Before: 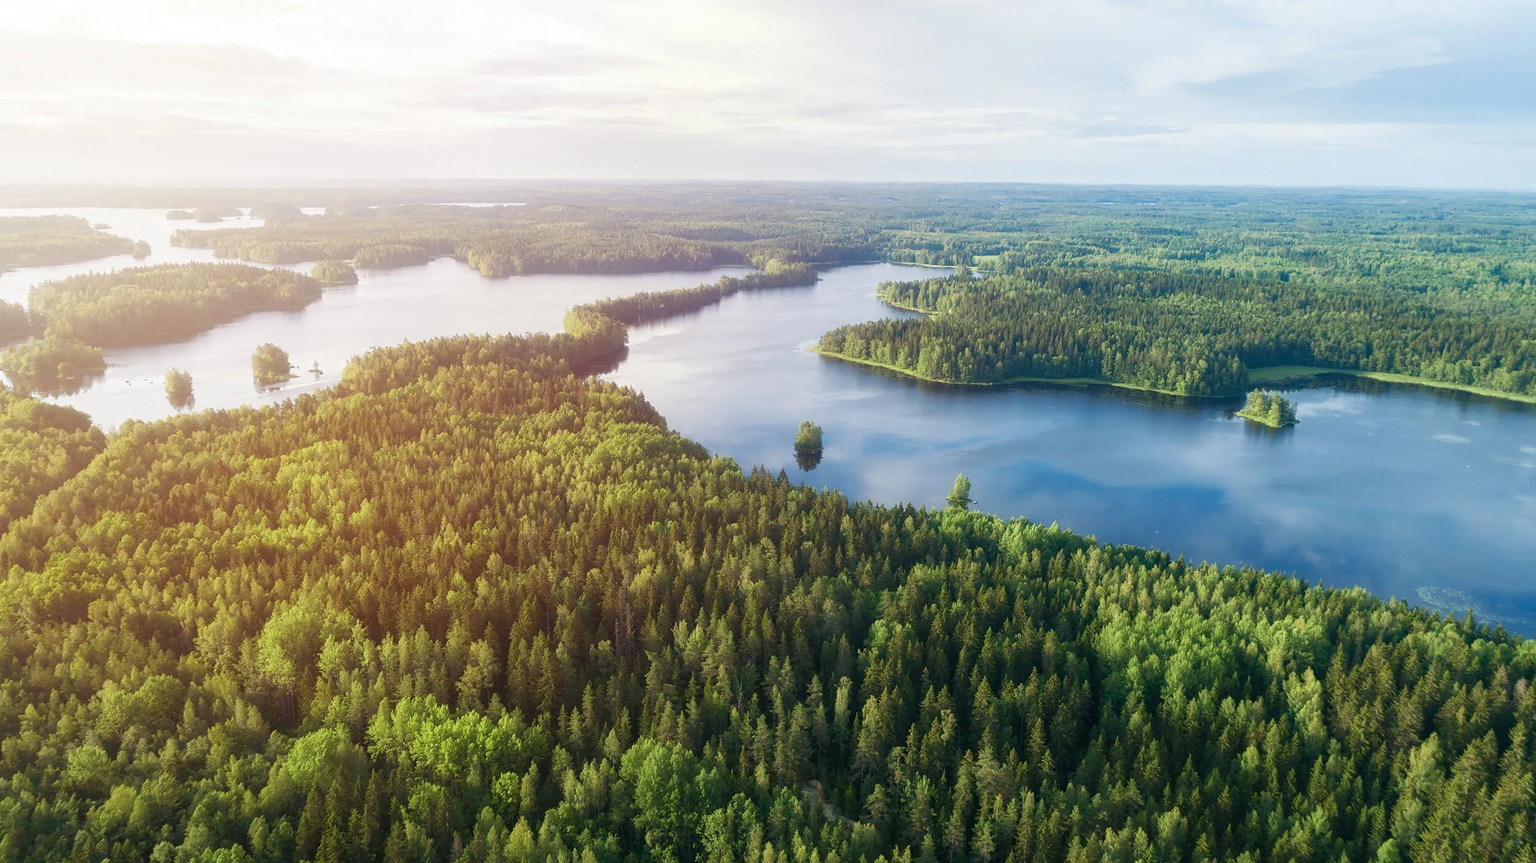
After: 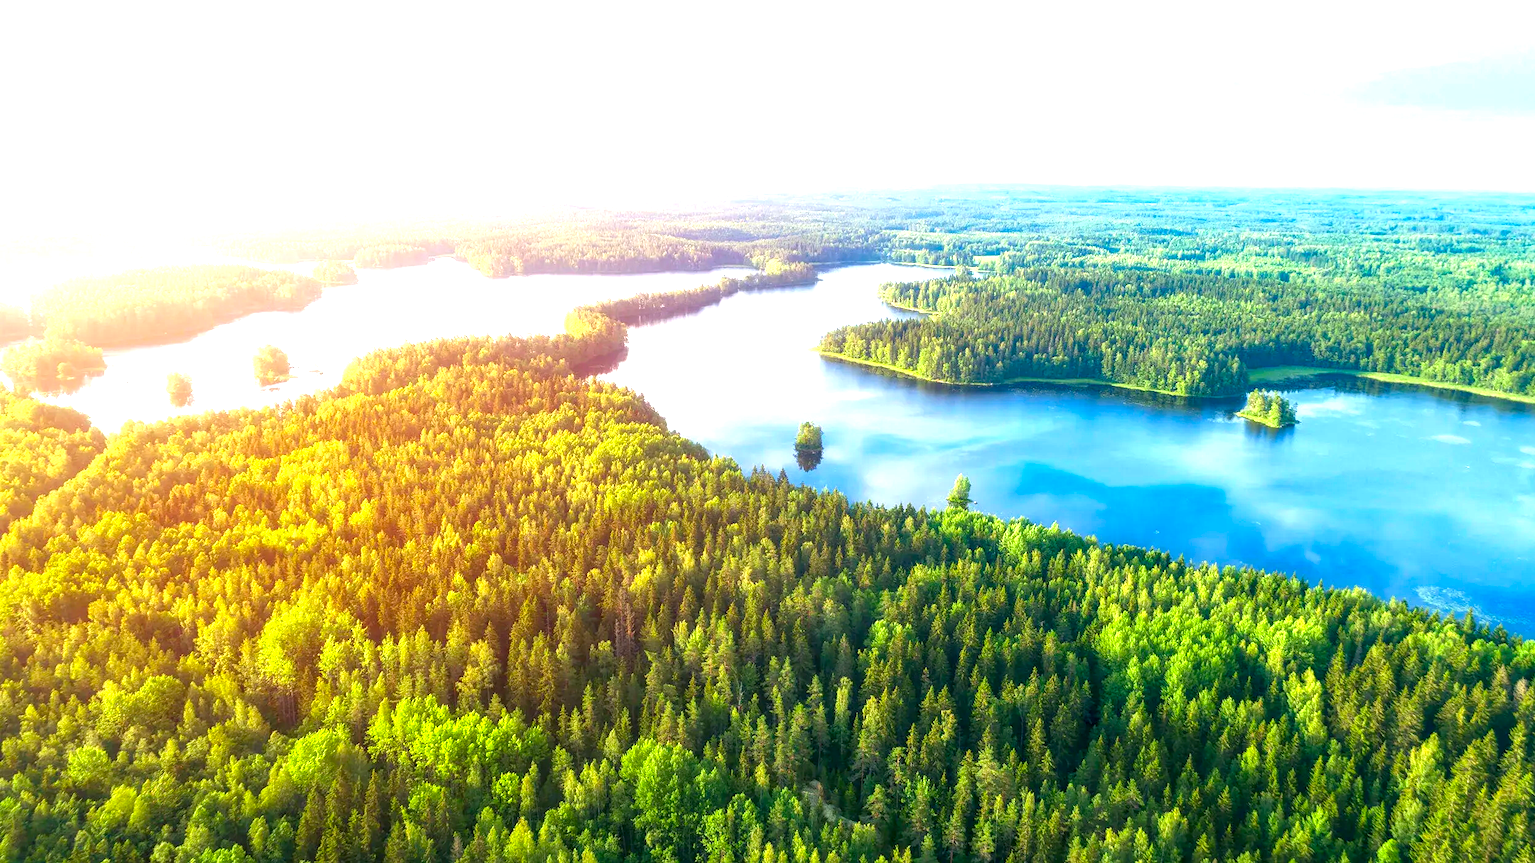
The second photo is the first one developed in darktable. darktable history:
exposure: black level correction 0.001, exposure 0.959 EV, compensate exposure bias true, compensate highlight preservation false
levels: levels [0, 0.474, 0.947]
local contrast: on, module defaults
contrast brightness saturation: saturation 0.494
